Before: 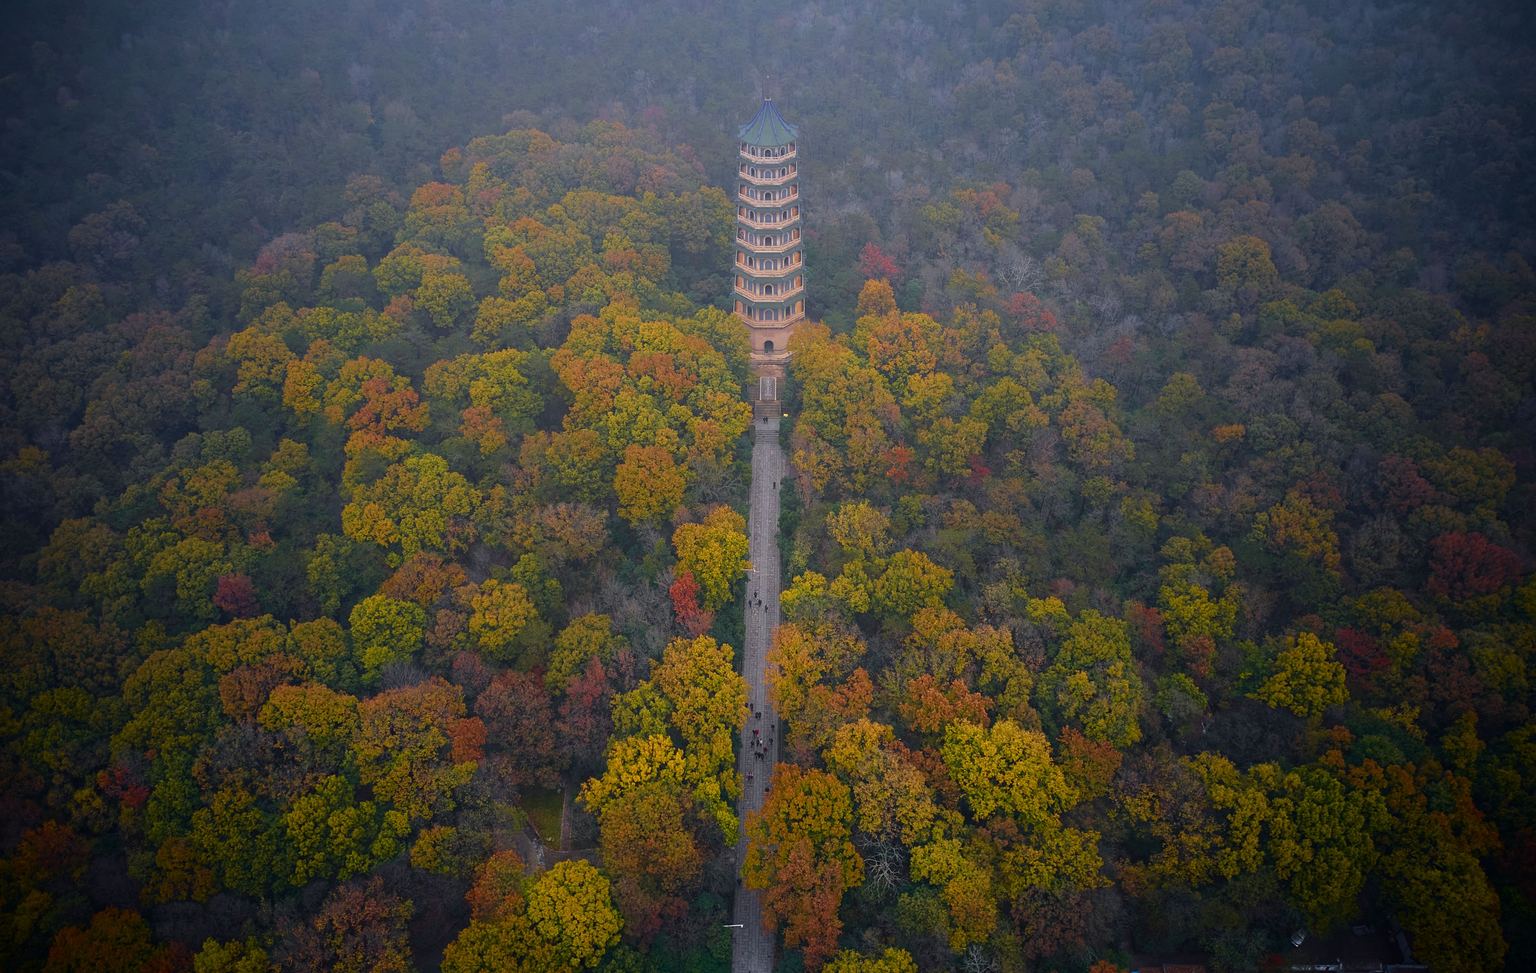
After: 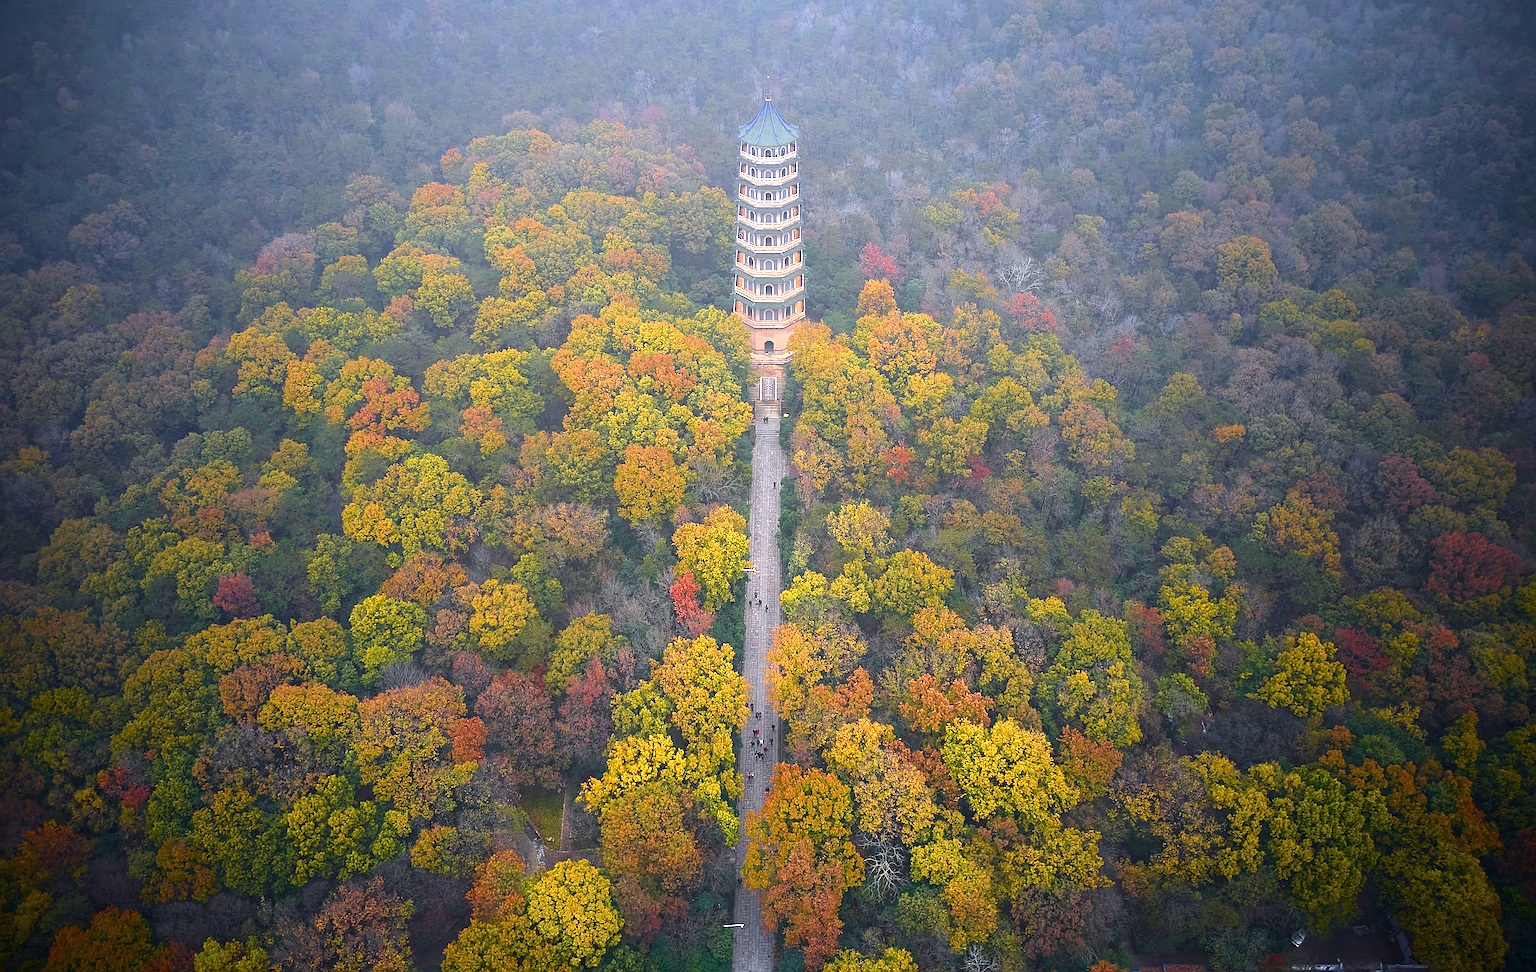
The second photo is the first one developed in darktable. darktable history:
sharpen: radius 1.4, amount 1.25, threshold 0.7
exposure: black level correction 0, exposure 1.3 EV, compensate exposure bias true, compensate highlight preservation false
